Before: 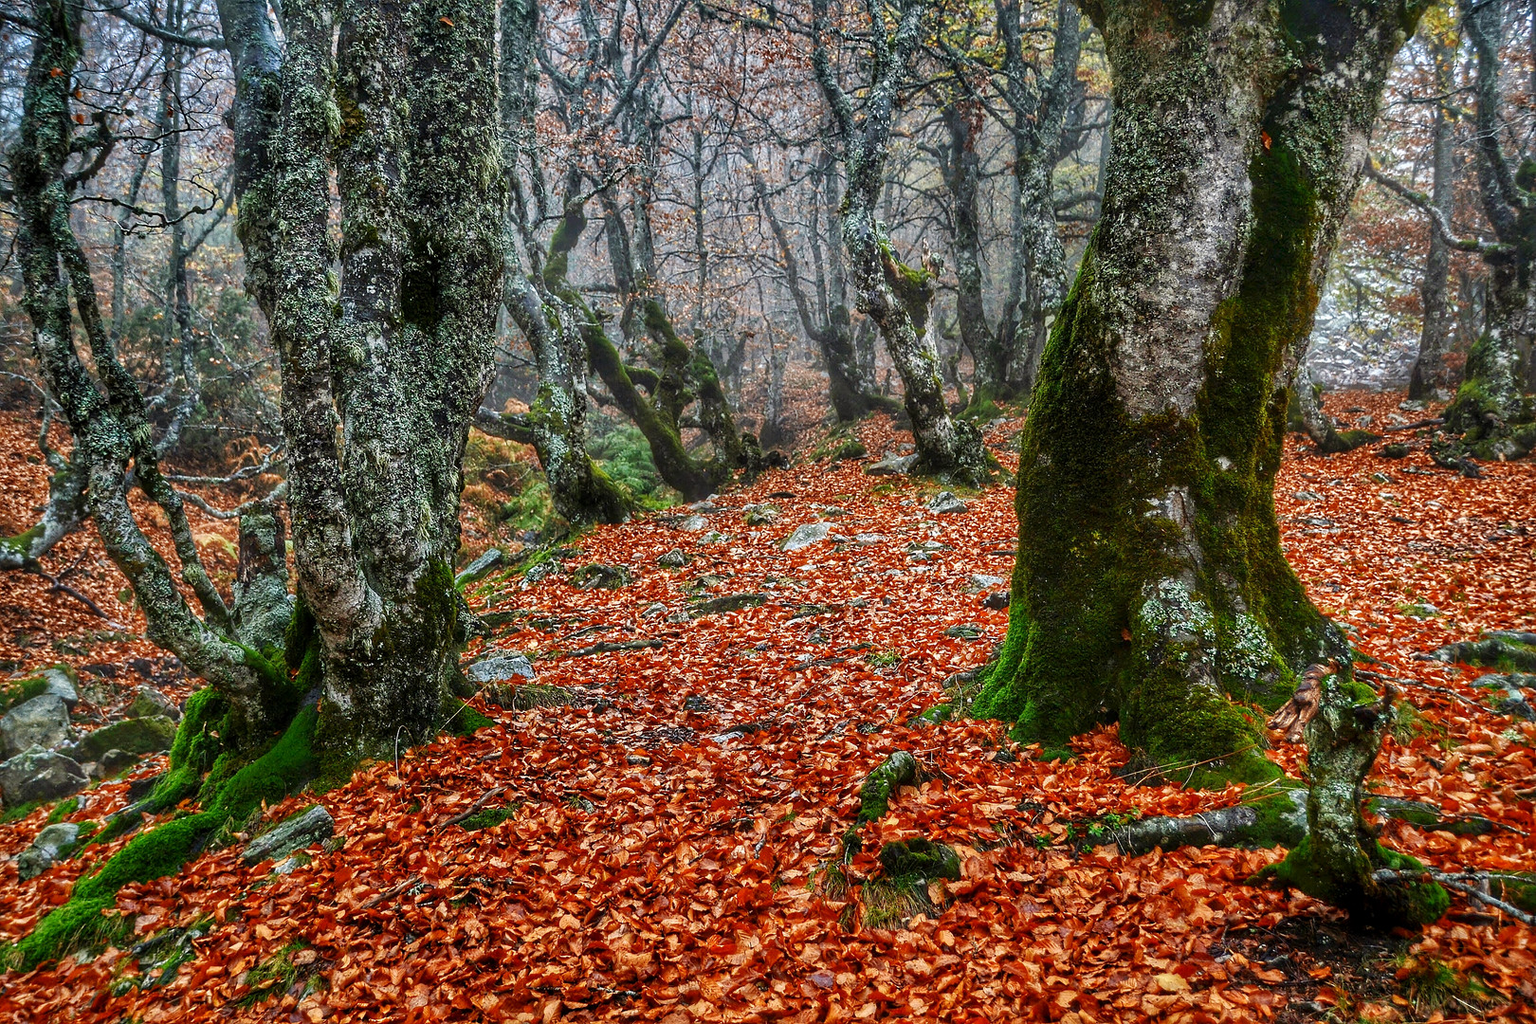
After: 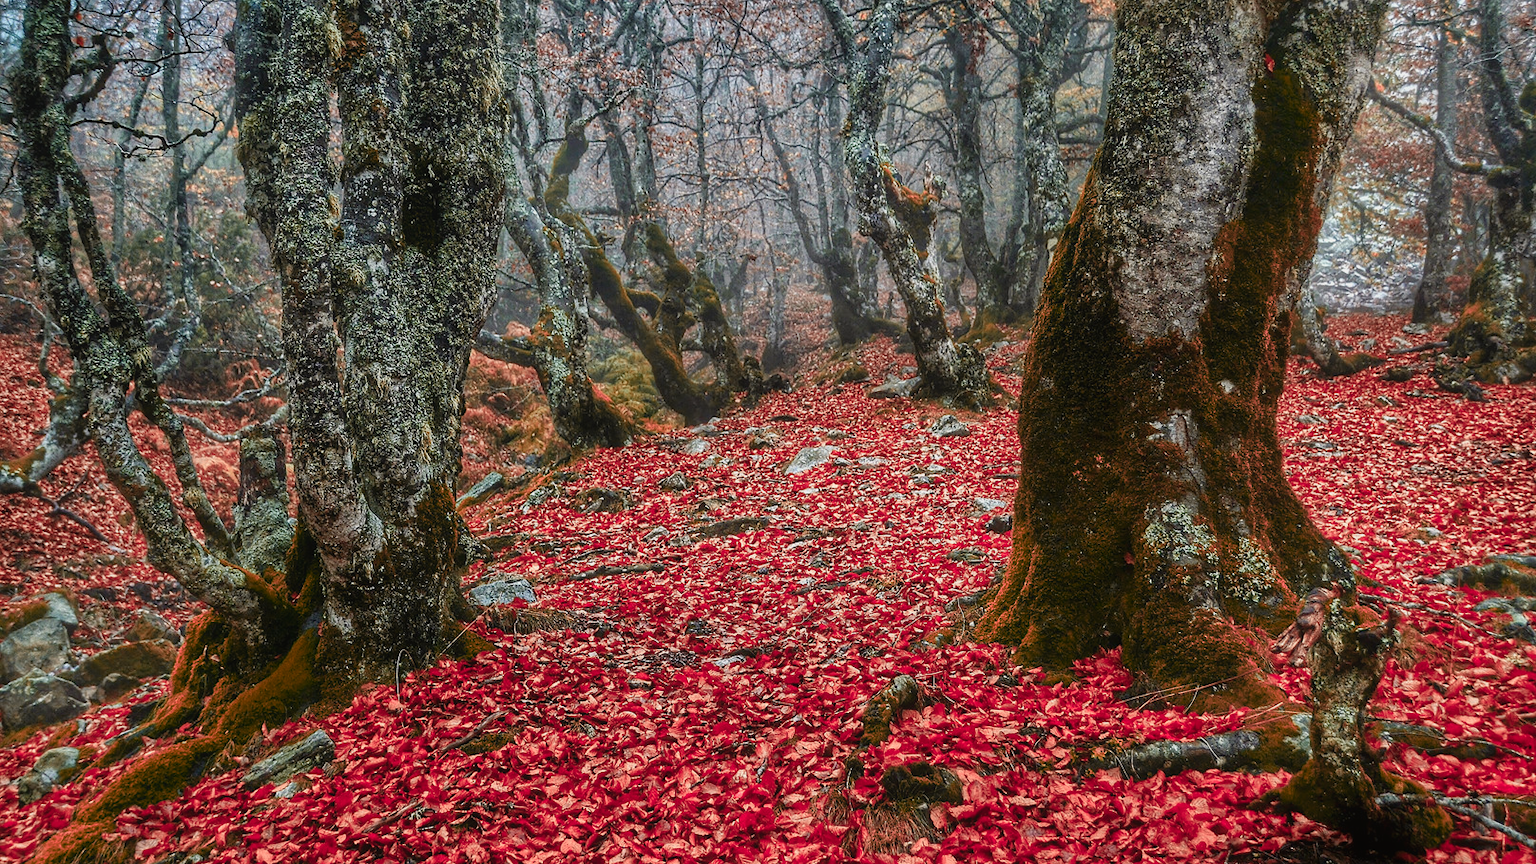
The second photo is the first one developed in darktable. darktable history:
color zones: curves: ch2 [(0, 0.488) (0.143, 0.417) (0.286, 0.212) (0.429, 0.179) (0.571, 0.154) (0.714, 0.415) (0.857, 0.495) (1, 0.488)]
crop: top 7.625%, bottom 8.027%
tone equalizer: on, module defaults
contrast equalizer: octaves 7, y [[0.6 ×6], [0.55 ×6], [0 ×6], [0 ×6], [0 ×6]], mix -0.3
